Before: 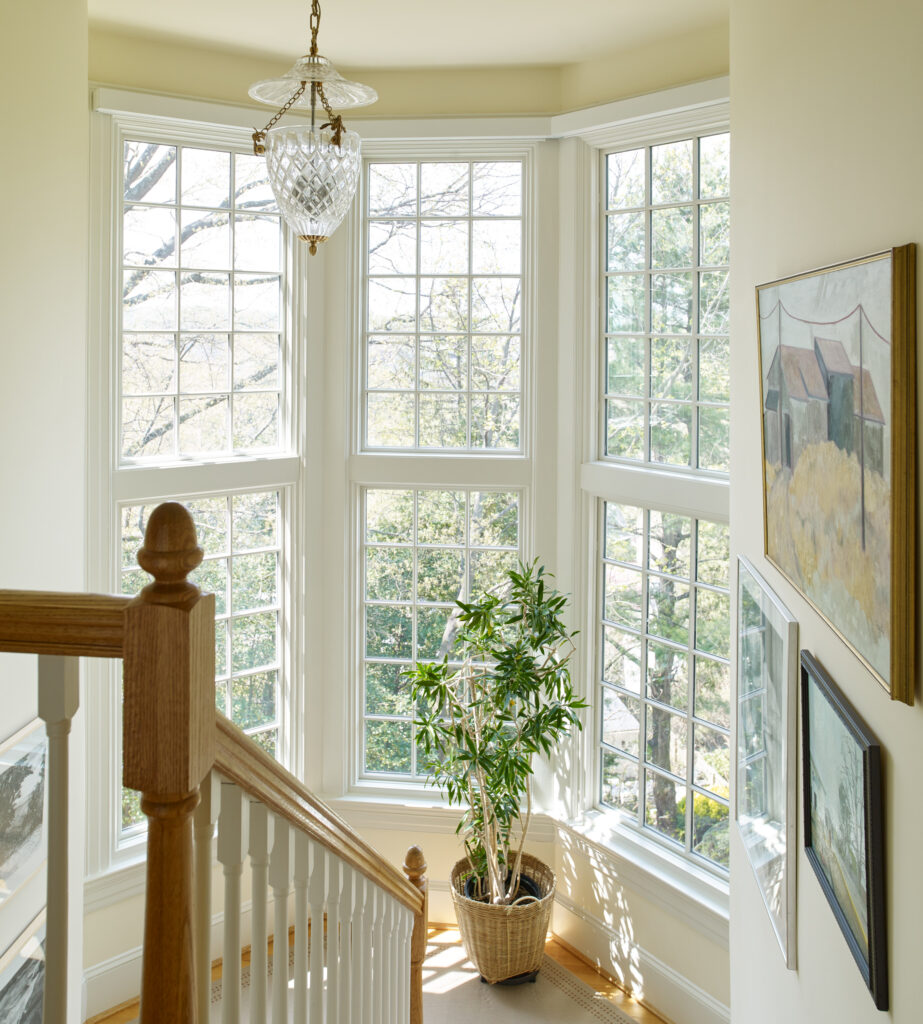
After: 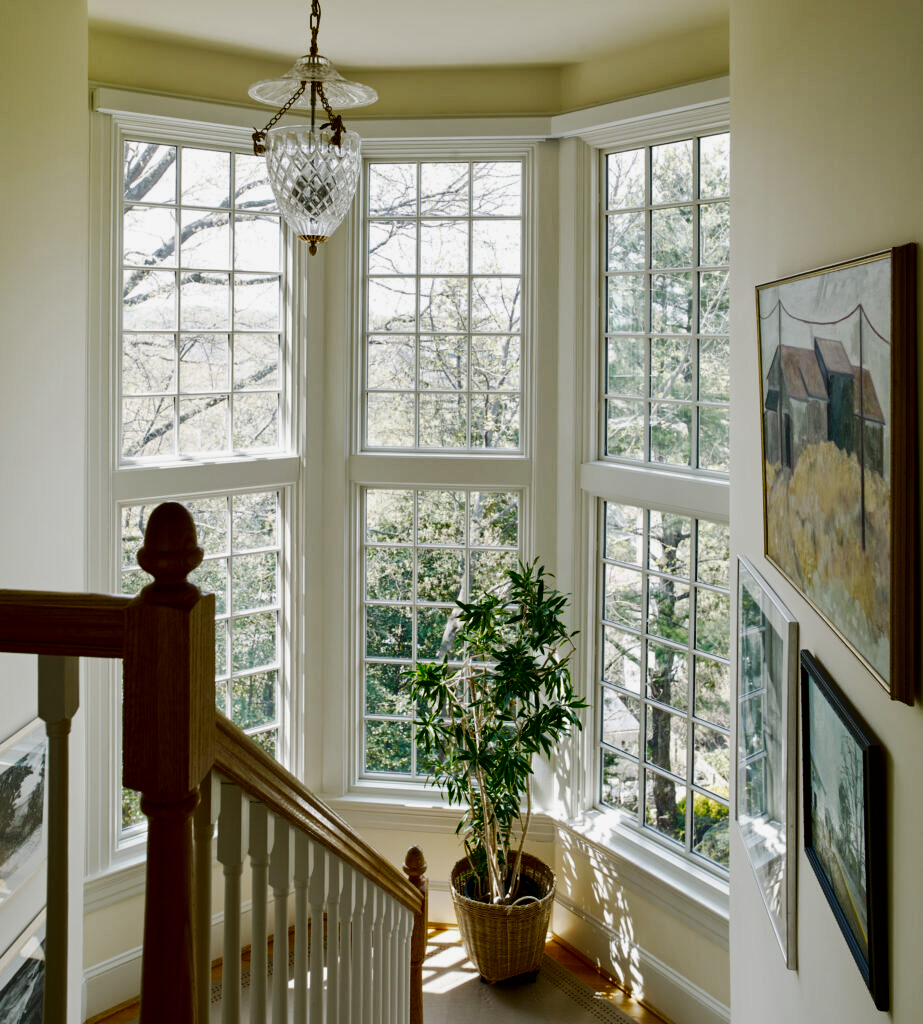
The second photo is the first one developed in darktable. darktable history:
tone curve: curves: ch0 [(0, 0) (0.052, 0.018) (0.236, 0.207) (0.41, 0.417) (0.485, 0.518) (0.54, 0.584) (0.625, 0.666) (0.845, 0.828) (0.994, 0.964)]; ch1 [(0, 0.055) (0.15, 0.117) (0.317, 0.34) (0.382, 0.408) (0.434, 0.441) (0.472, 0.479) (0.498, 0.501) (0.557, 0.558) (0.616, 0.59) (0.739, 0.7) (0.873, 0.857) (1, 0.928)]; ch2 [(0, 0) (0.352, 0.403) (0.447, 0.466) (0.482, 0.482) (0.528, 0.526) (0.586, 0.577) (0.618, 0.621) (0.785, 0.747) (1, 1)], preserve colors none
contrast brightness saturation: brightness -0.54
